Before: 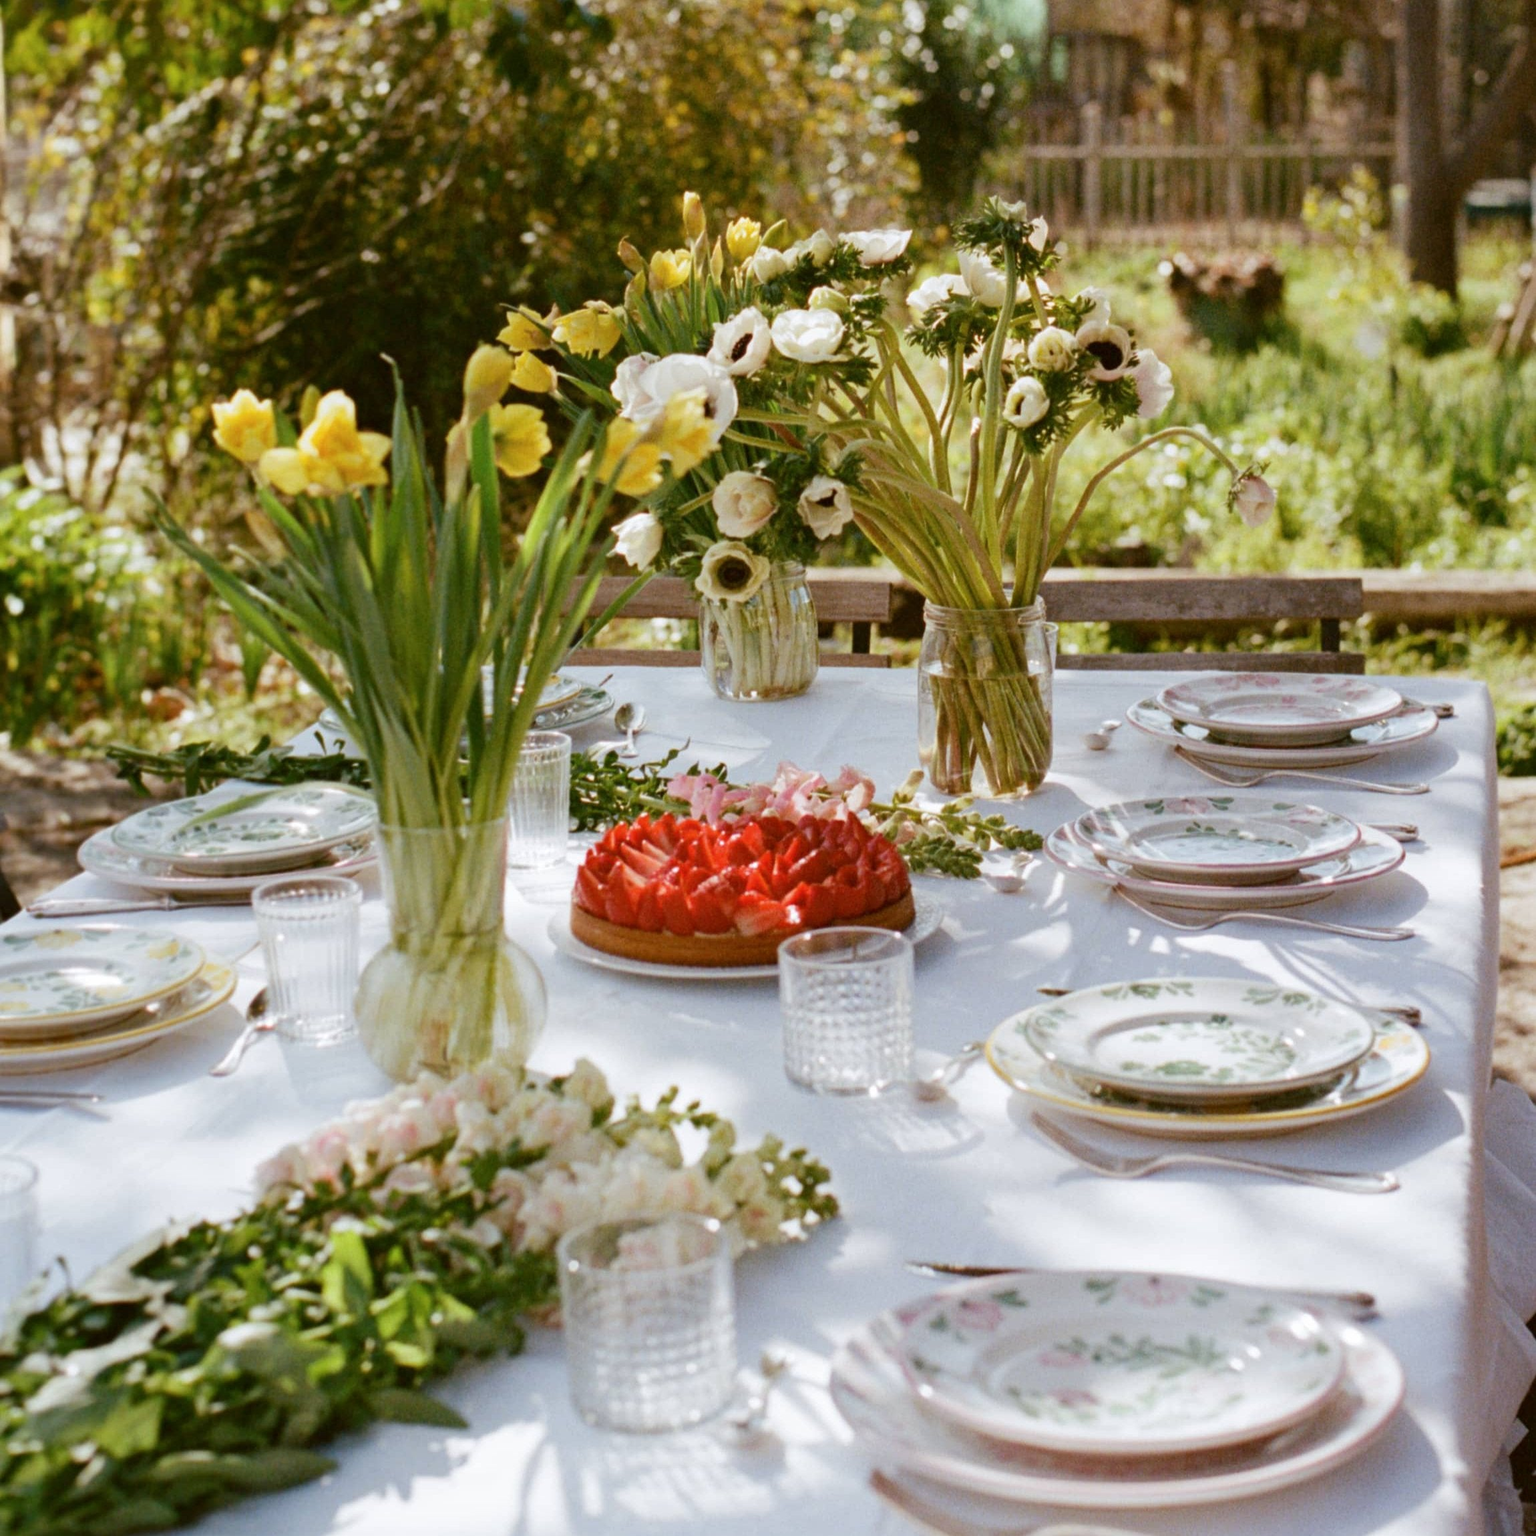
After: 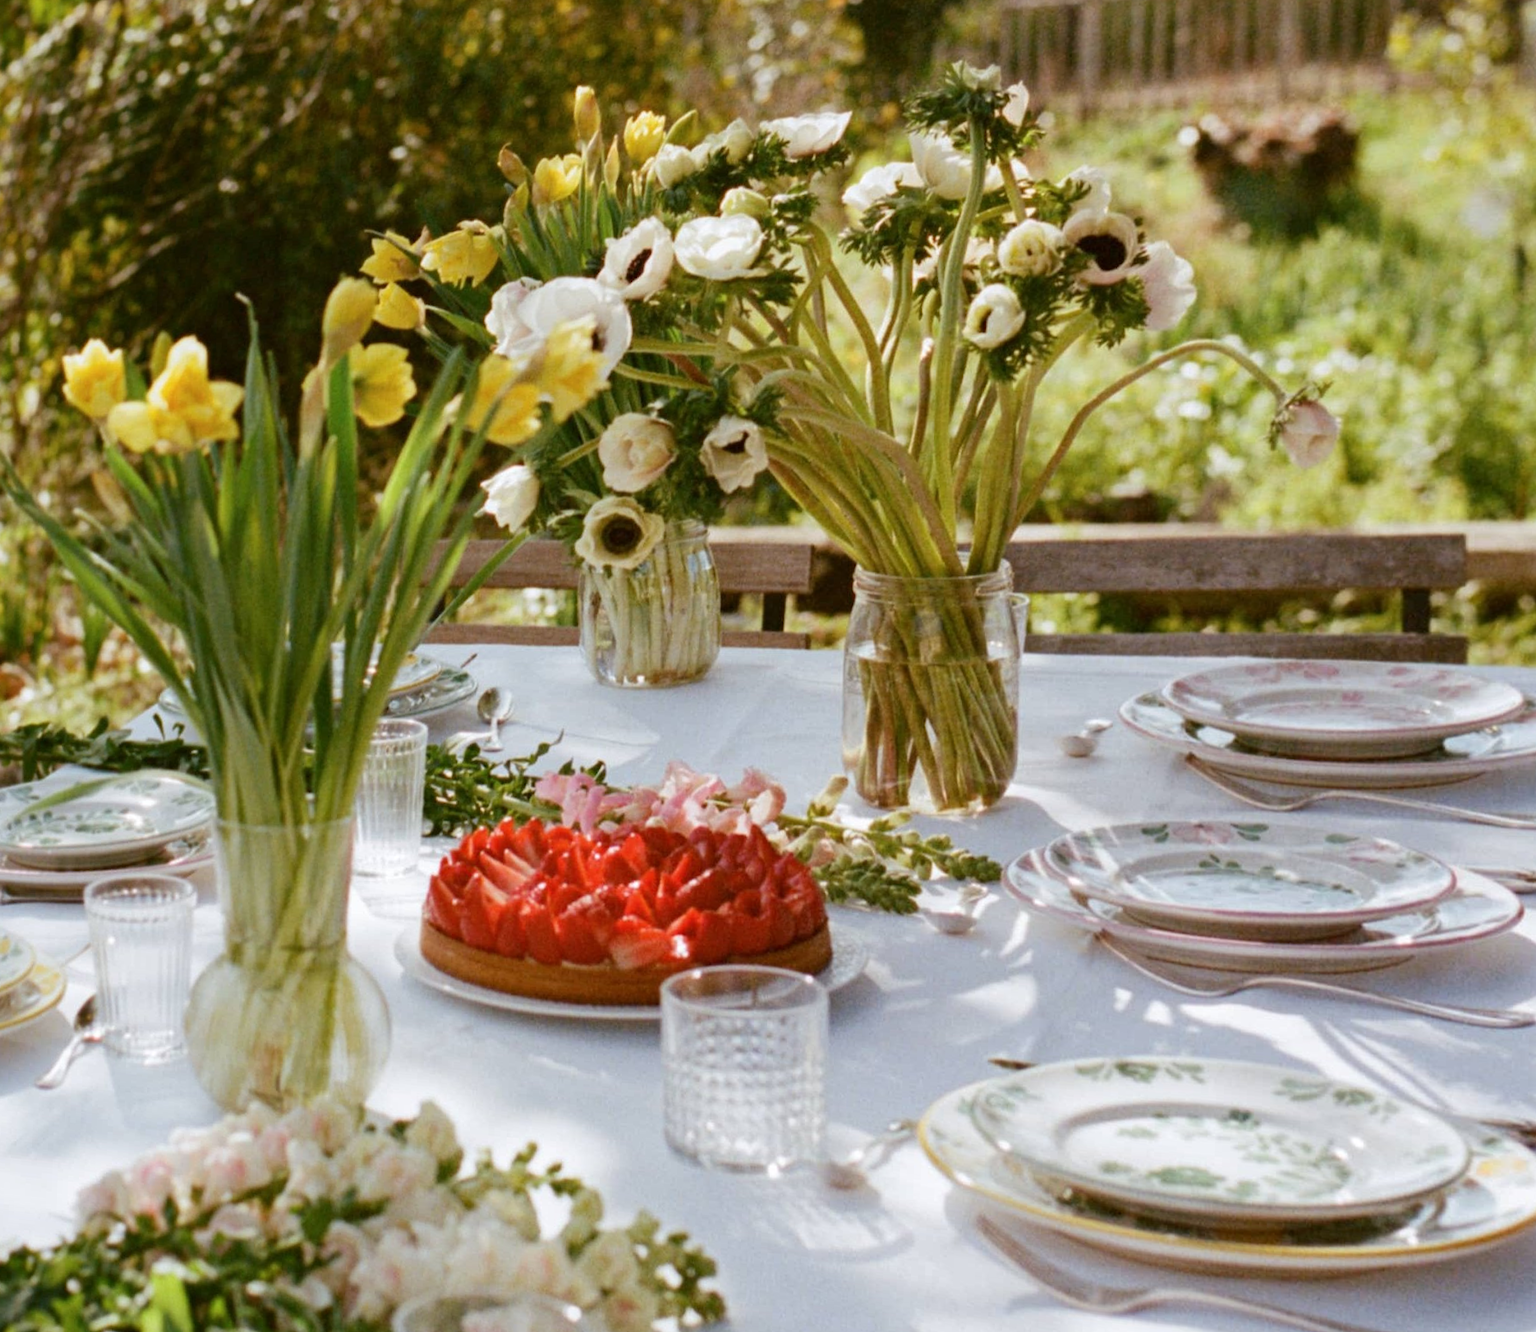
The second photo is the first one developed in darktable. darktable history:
crop and rotate: left 7.196%, top 4.574%, right 10.605%, bottom 13.178%
rotate and perspective: rotation 1.69°, lens shift (vertical) -0.023, lens shift (horizontal) -0.291, crop left 0.025, crop right 0.988, crop top 0.092, crop bottom 0.842
